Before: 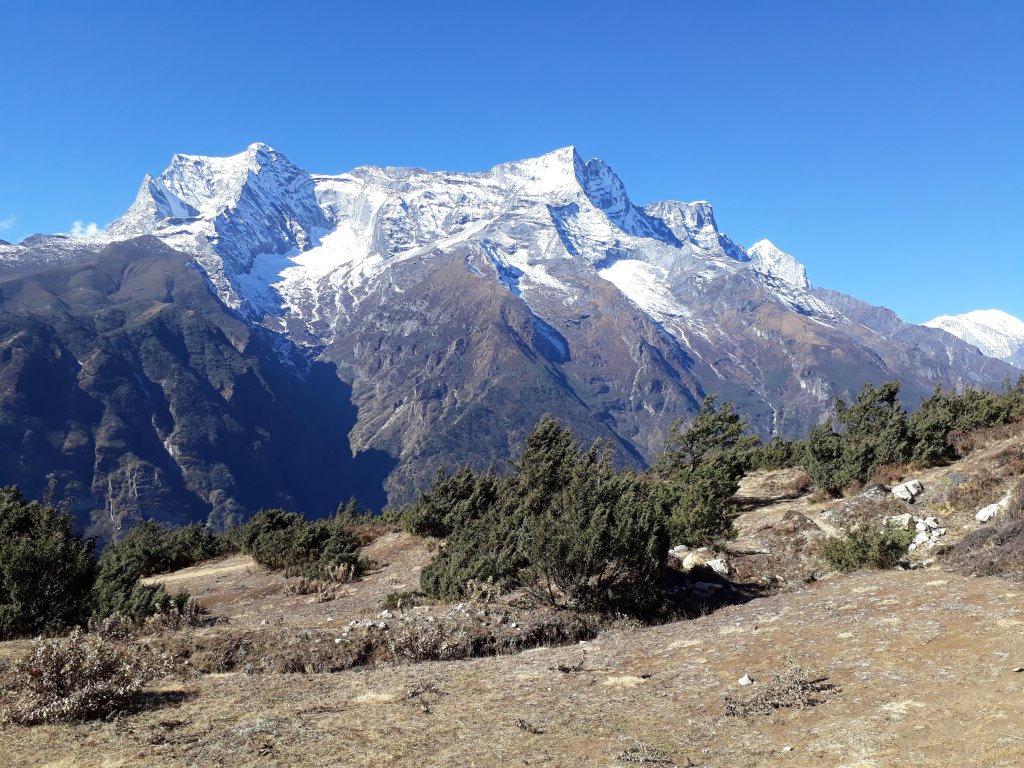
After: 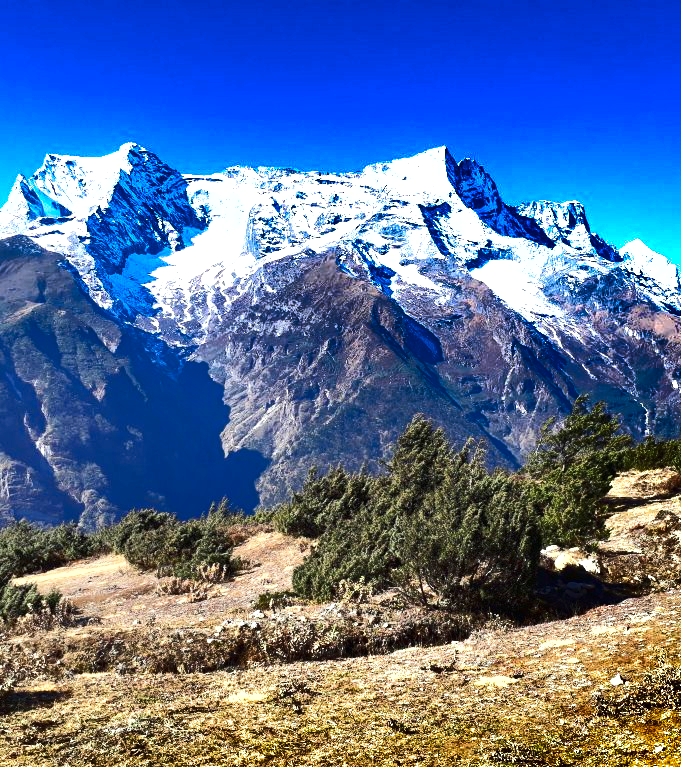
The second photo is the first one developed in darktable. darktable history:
contrast brightness saturation: contrast 0.201, brightness 0.163, saturation 0.219
exposure: black level correction 0, exposure 1.2 EV, compensate highlight preservation false
shadows and highlights: radius 123.46, shadows 99.03, white point adjustment -3.17, highlights -98.04, soften with gaussian
crop and rotate: left 12.502%, right 20.927%
